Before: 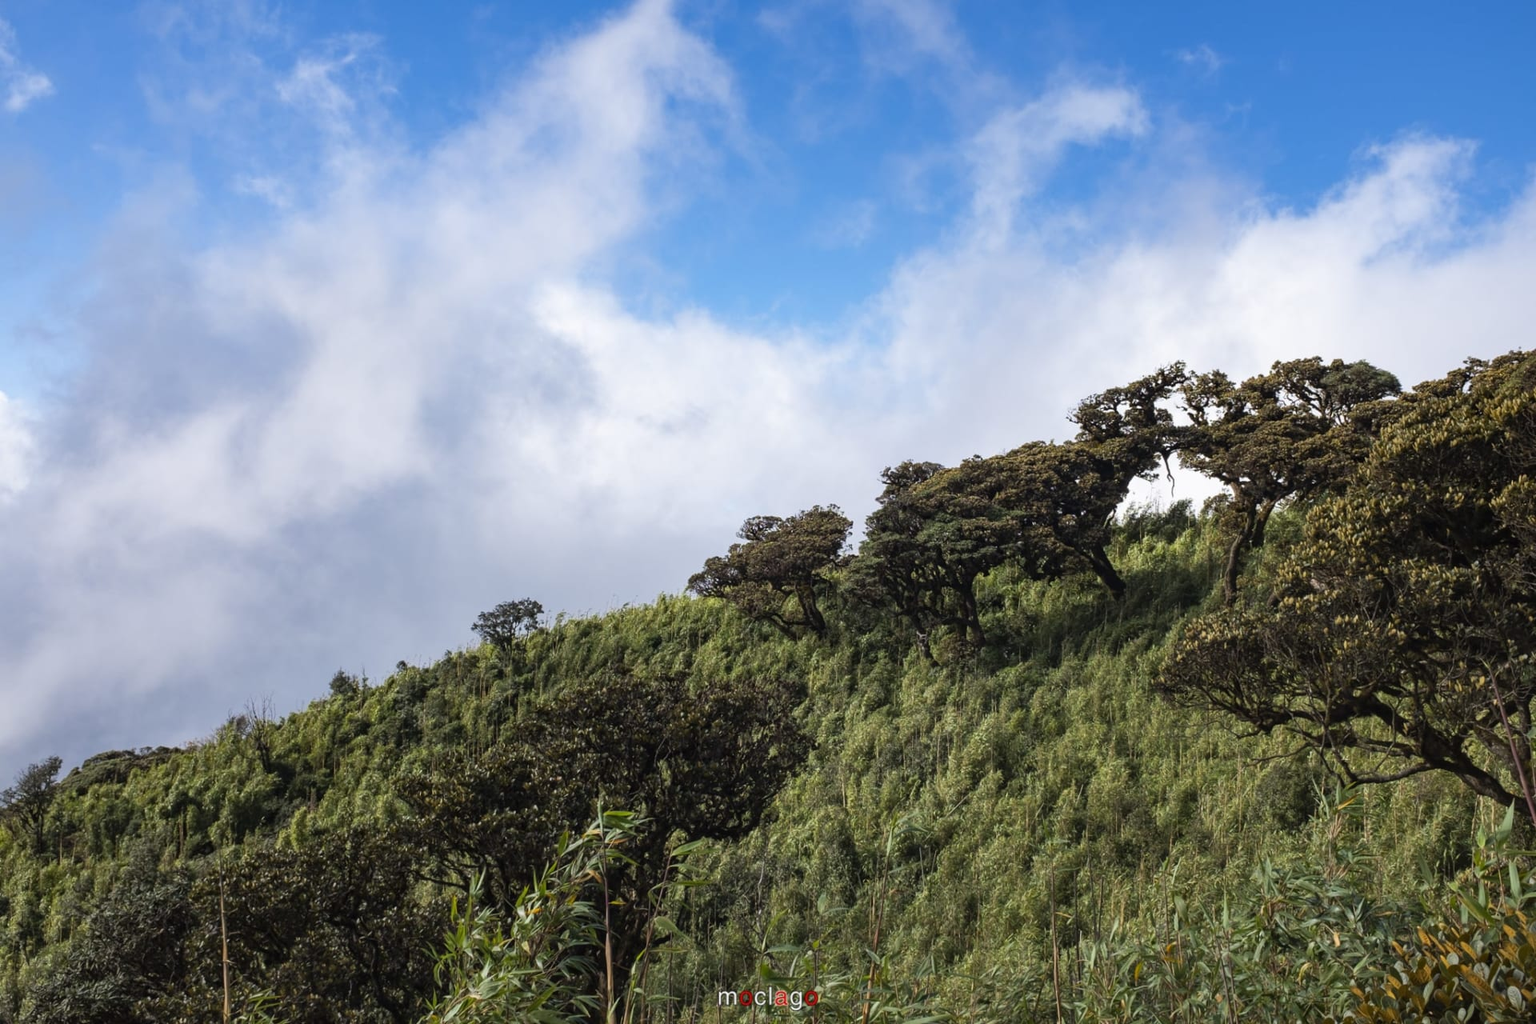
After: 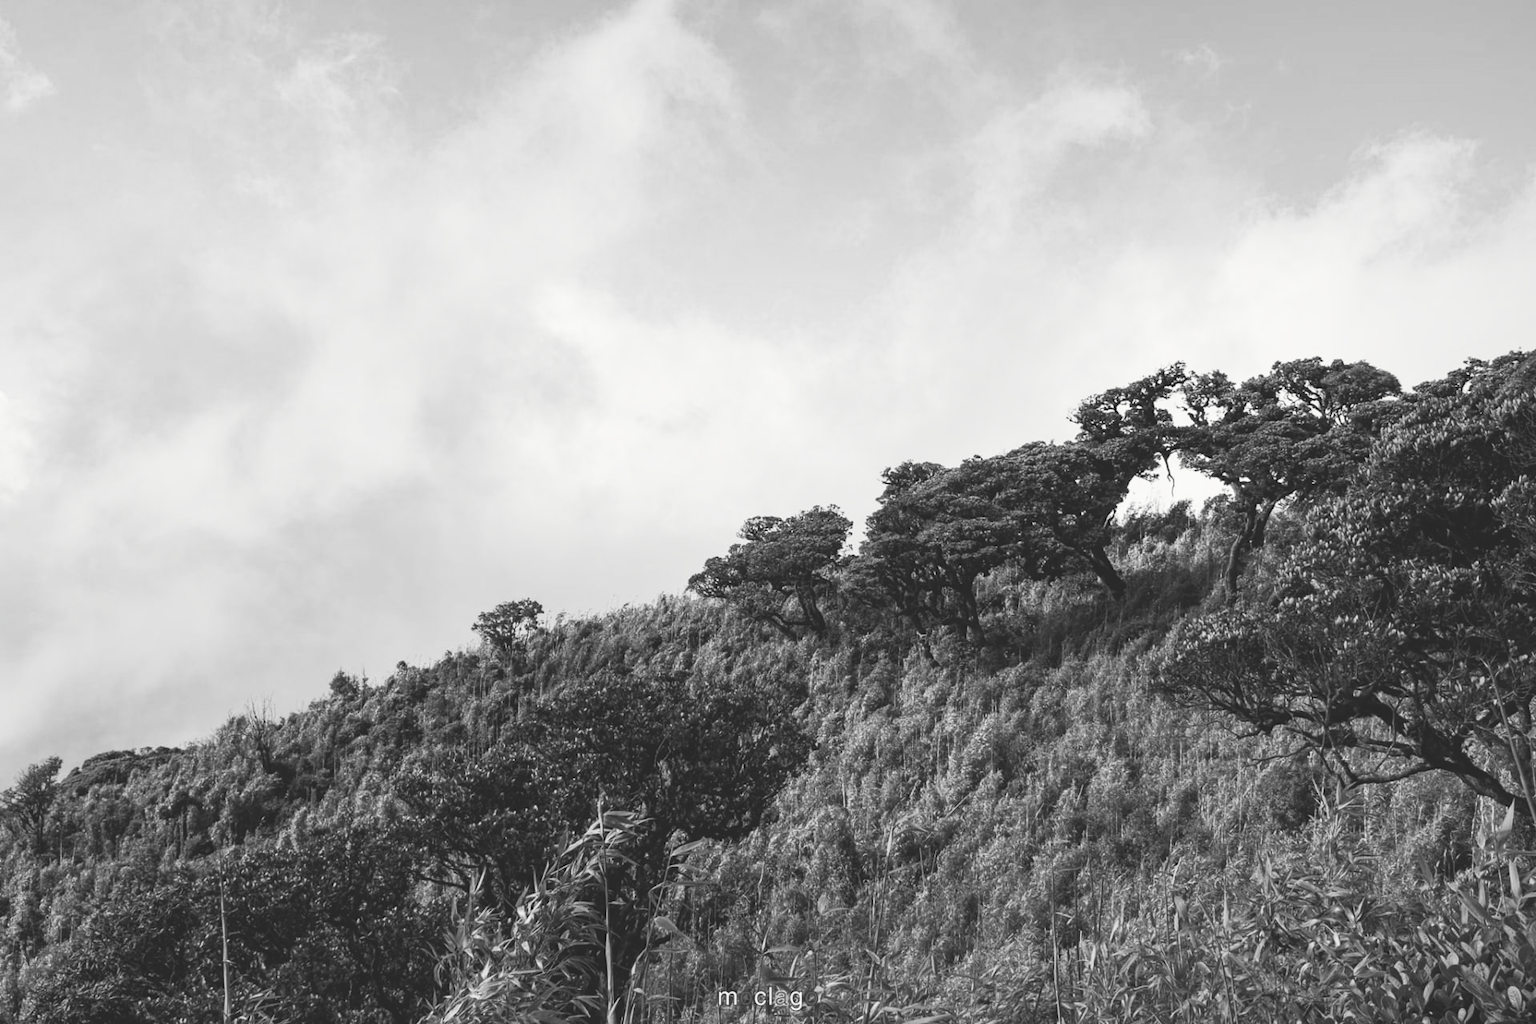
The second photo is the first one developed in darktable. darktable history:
tone curve: curves: ch0 [(0, 0) (0.003, 0.156) (0.011, 0.156) (0.025, 0.161) (0.044, 0.164) (0.069, 0.178) (0.1, 0.201) (0.136, 0.229) (0.177, 0.263) (0.224, 0.301) (0.277, 0.355) (0.335, 0.415) (0.399, 0.48) (0.468, 0.561) (0.543, 0.647) (0.623, 0.735) (0.709, 0.819) (0.801, 0.893) (0.898, 0.953) (1, 1)], preserve colors none
color look up table: target L [90.24, 85.63, 81.33, 81.33, 57.87, 58.64, 52.01, 38.24, 21.25, 200.91, 93.05, 85.98, 83.12, 80.97, 76.25, 70.73, 63.98, 57.48, 49.24, 39.49, 32.75, 31.03, 30.3, 11.76, 85.63, 76.61, 77.34, 83.84, 71.84, 62.46, 65.11, 59.92, 83.12, 64.74, 55.15, 58.38, 78.8, 42.1, 47.24, 30.3, 46.43, 21.25, 5.464, 88.82, 86.7, 82.41, 63.22, 35.72, 30.59], target a [-0.003, 0 ×9, -0.1, -0.001, -0.001, -0.002, 0, -0.002, 0 ×10, -0.001, -0.003, 0, 0, 0, 0.001, -0.001, 0, 0, 0.001, -0.001, 0.001, 0 ×4, -0.001, -0.003, -0.003, -0.002, 0, 0, 0], target b [0.025, 0.002 ×4, -0.003, 0.002, 0.002, 0.002, -0.001, 1.233, 0.002, 0.003, 0.024, 0.002, 0.023, 0.003, 0.003, 0.002 ×4, -0.002, 0.003, 0.002, 0.002, 0.003, 0.025, 0.003, 0.003, 0.003, -0.004, 0.003, 0.003, 0.003, -0.004, 0.003, -0.003, -0.003, -0.002, 0.002, 0.002, 0.008, 0.025, 0.025, 0.024, -0.004, -0.002, -0.002], num patches 49
